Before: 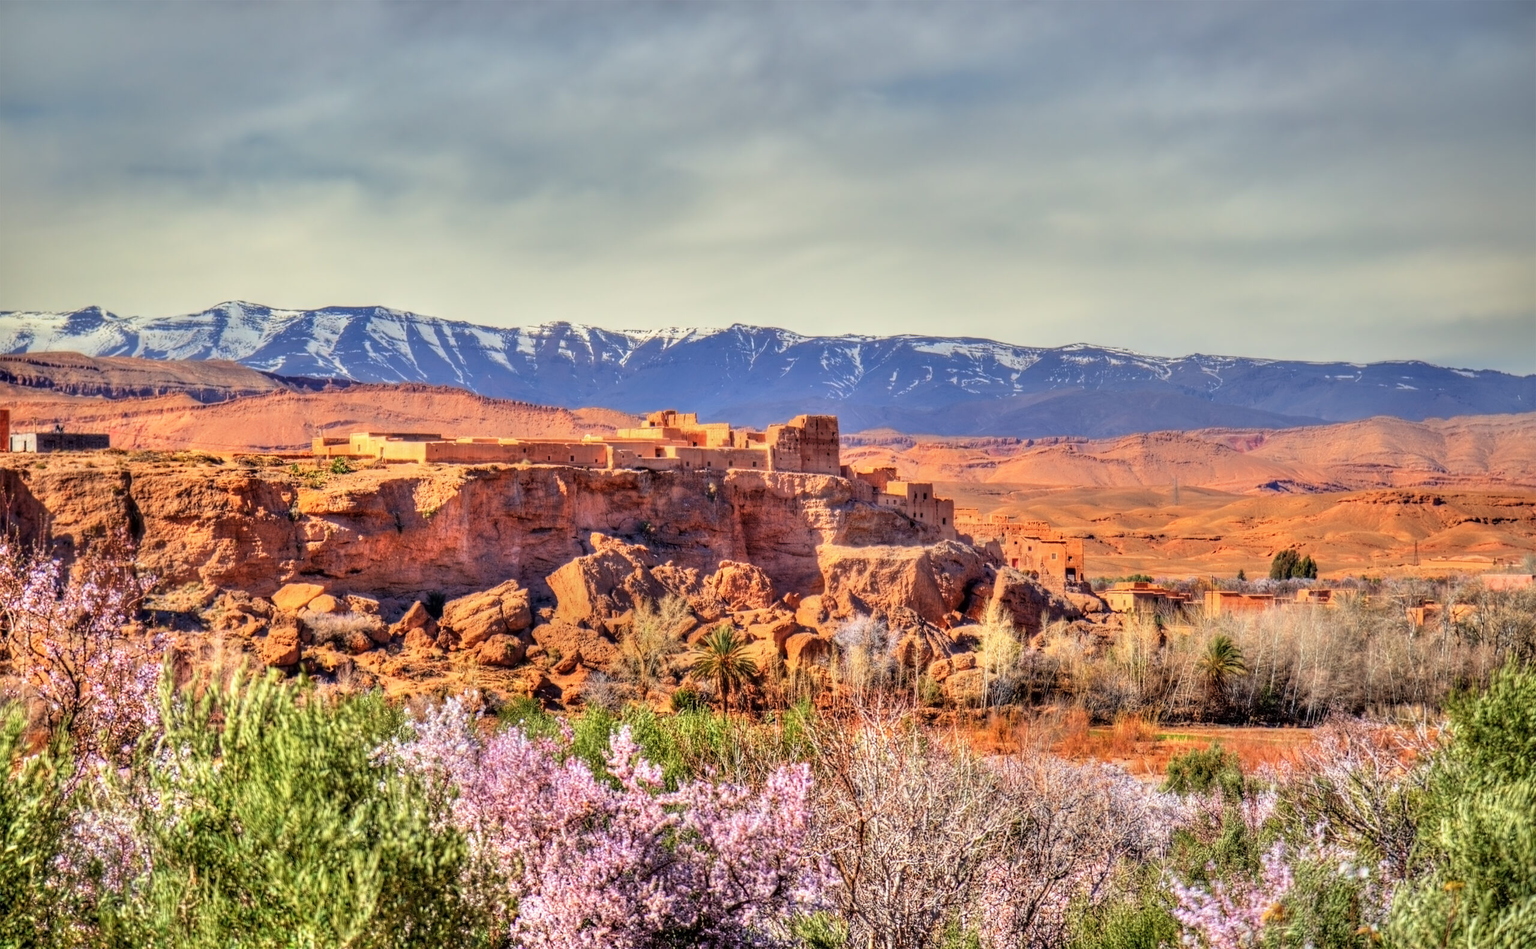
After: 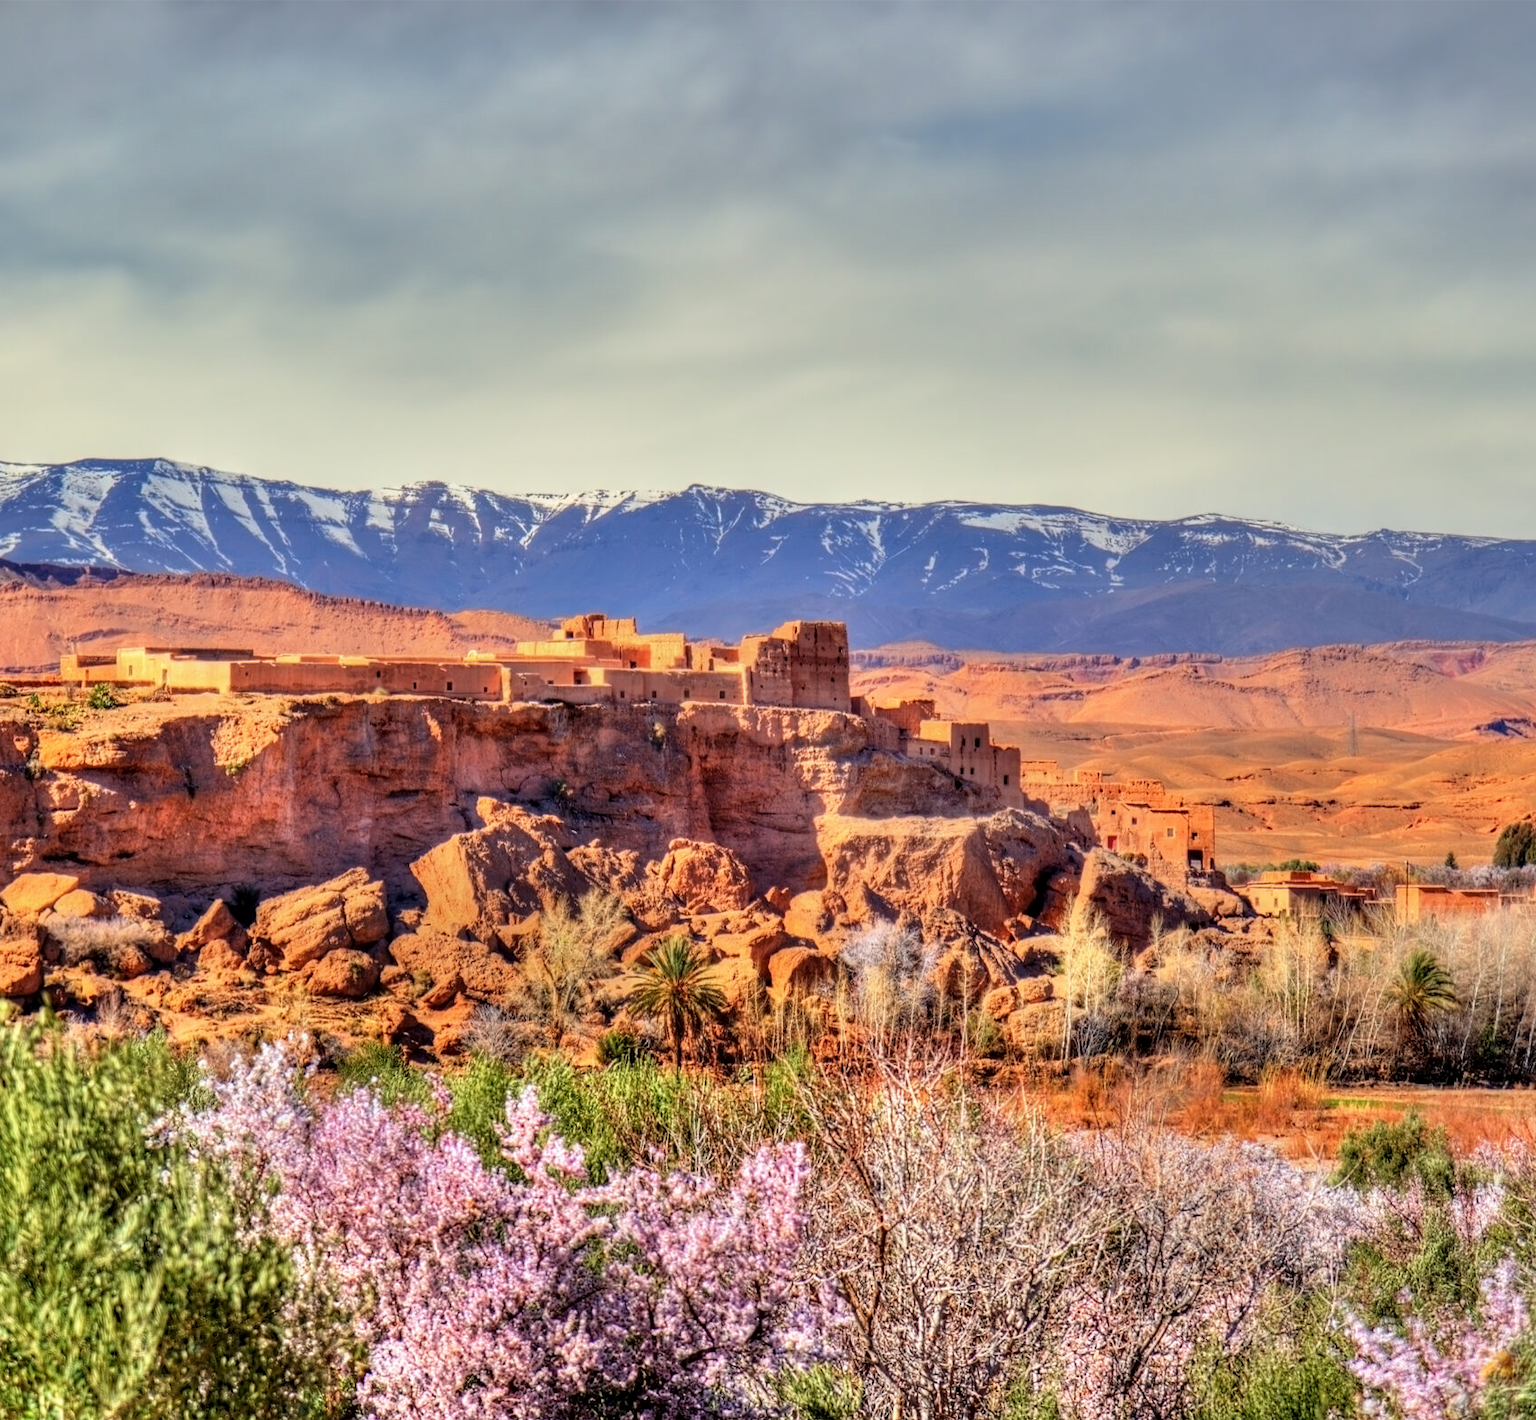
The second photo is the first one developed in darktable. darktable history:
crop and rotate: left 17.732%, right 15.423%
color balance: mode lift, gamma, gain (sRGB), lift [0.97, 1, 1, 1], gamma [1.03, 1, 1, 1]
